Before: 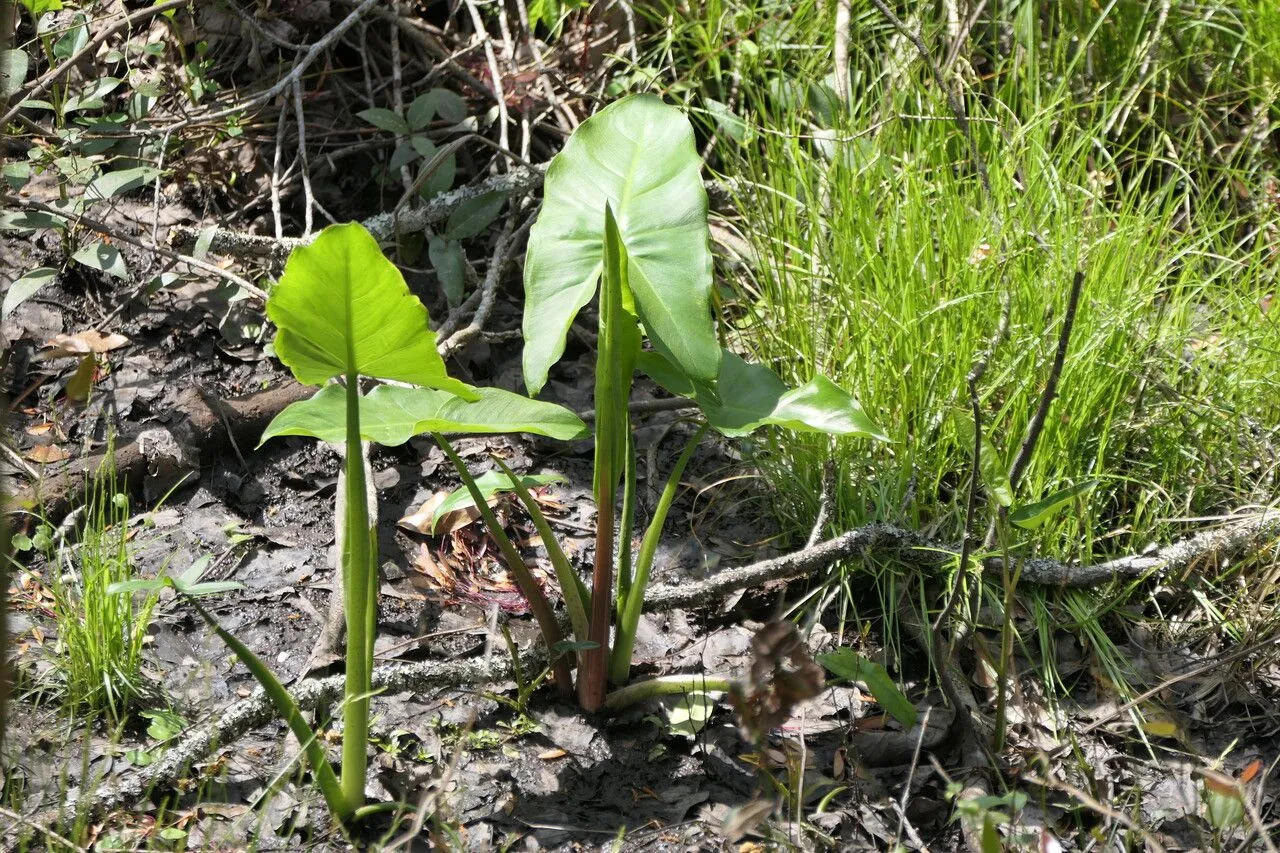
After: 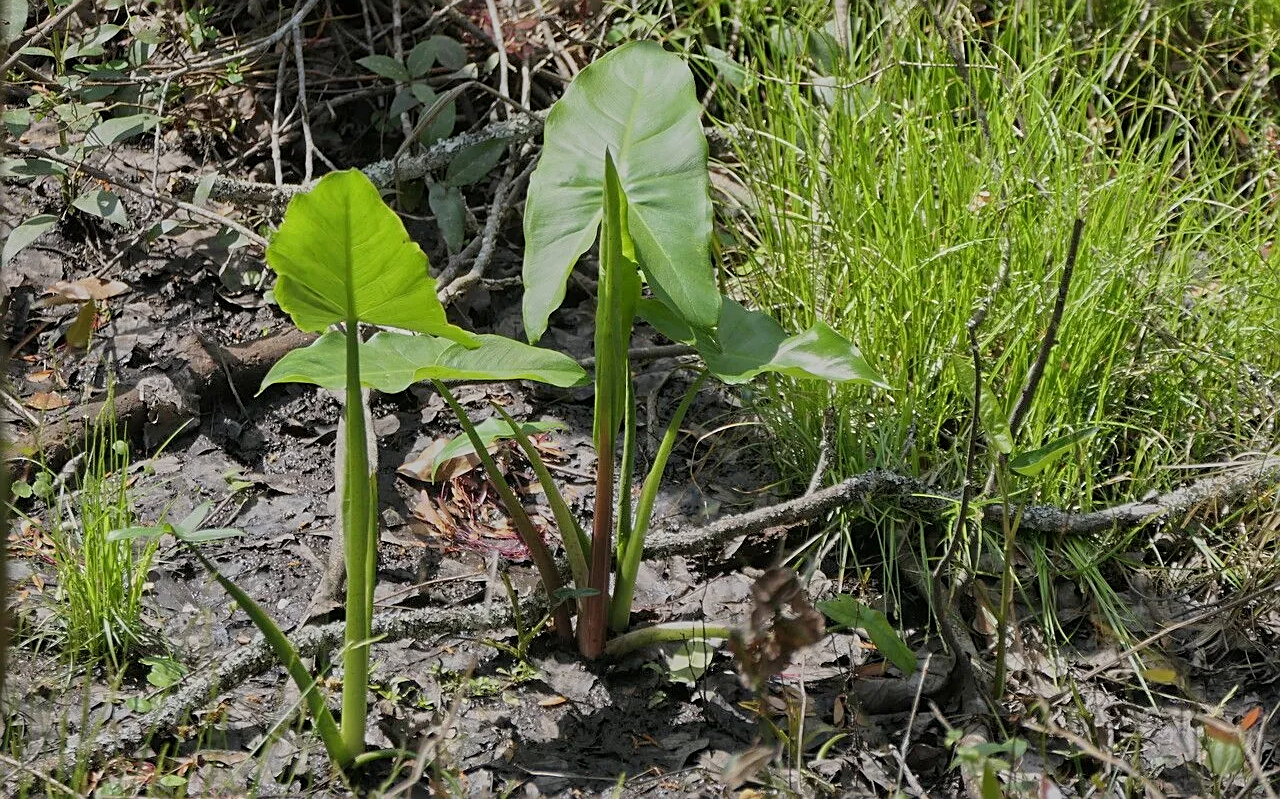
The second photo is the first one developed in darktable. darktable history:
sharpen: on, module defaults
tone equalizer: -8 EV -0.002 EV, -7 EV 0.005 EV, -6 EV -0.008 EV, -5 EV 0.007 EV, -4 EV -0.042 EV, -3 EV -0.233 EV, -2 EV -0.662 EV, -1 EV -0.983 EV, +0 EV -0.969 EV, smoothing diameter 2%, edges refinement/feathering 20, mask exposure compensation -1.57 EV, filter diffusion 5
crop and rotate: top 6.25%
